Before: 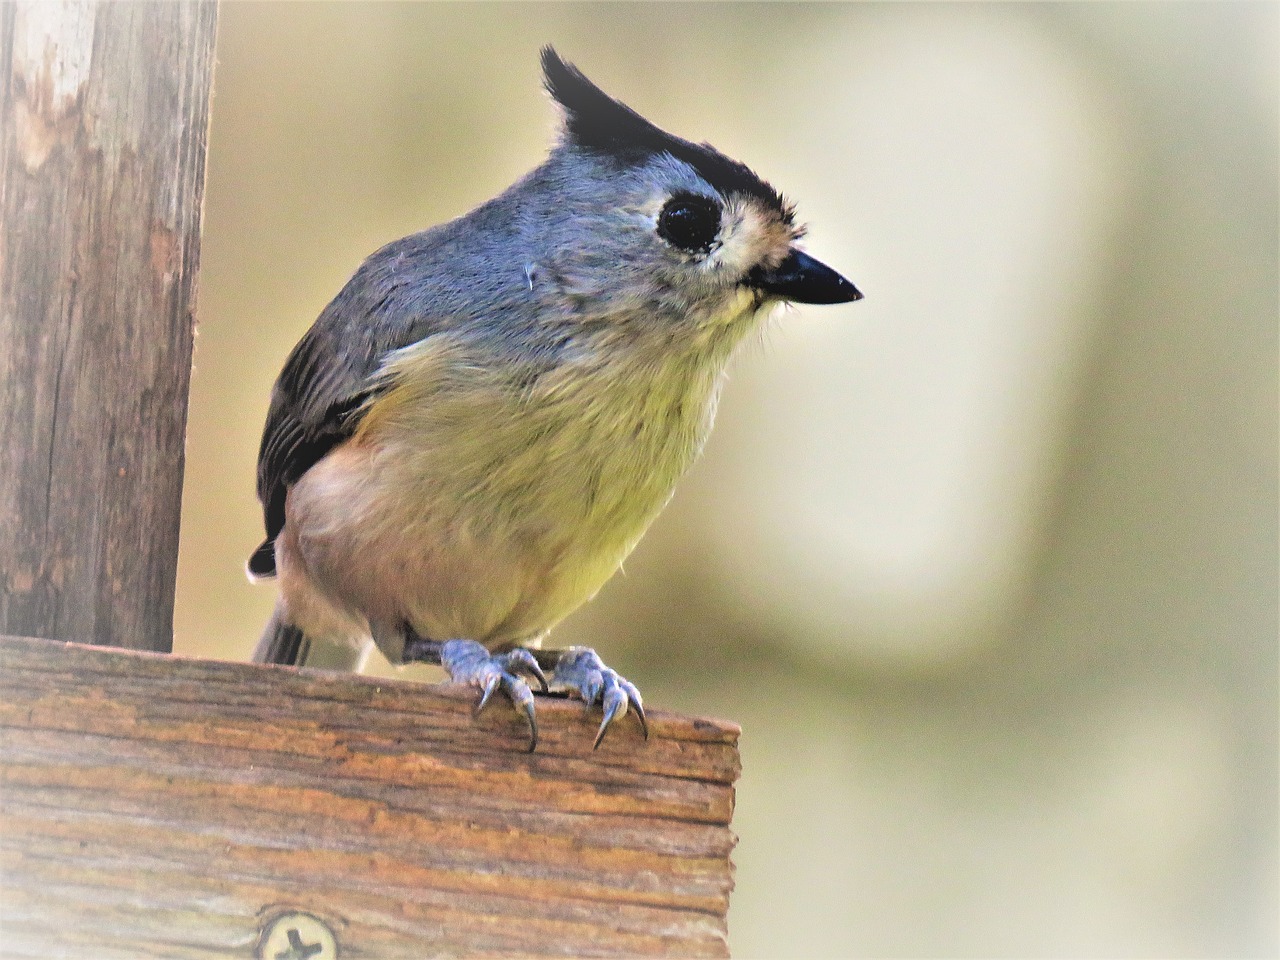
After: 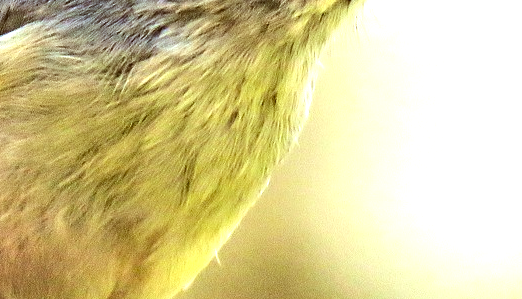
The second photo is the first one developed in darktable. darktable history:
color correction: highlights a* -6.07, highlights b* 9.6, shadows a* 10.68, shadows b* 23.98
crop: left 31.676%, top 32.455%, right 27.529%, bottom 36.376%
tone equalizer: -8 EV -1.12 EV, -7 EV -0.973 EV, -6 EV -0.831 EV, -5 EV -0.593 EV, -3 EV 0.58 EV, -2 EV 0.869 EV, -1 EV 0.986 EV, +0 EV 1.08 EV, edges refinement/feathering 500, mask exposure compensation -1.57 EV, preserve details no
